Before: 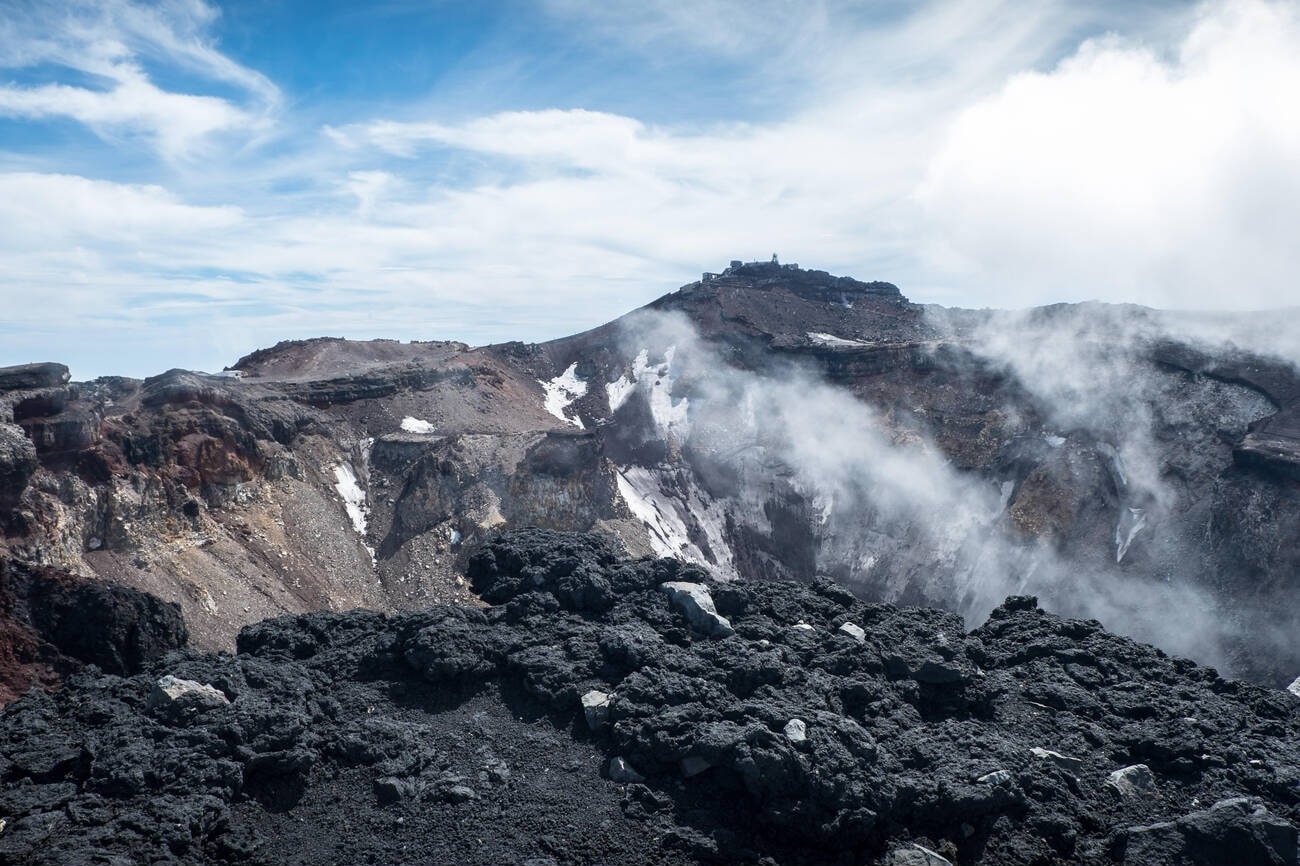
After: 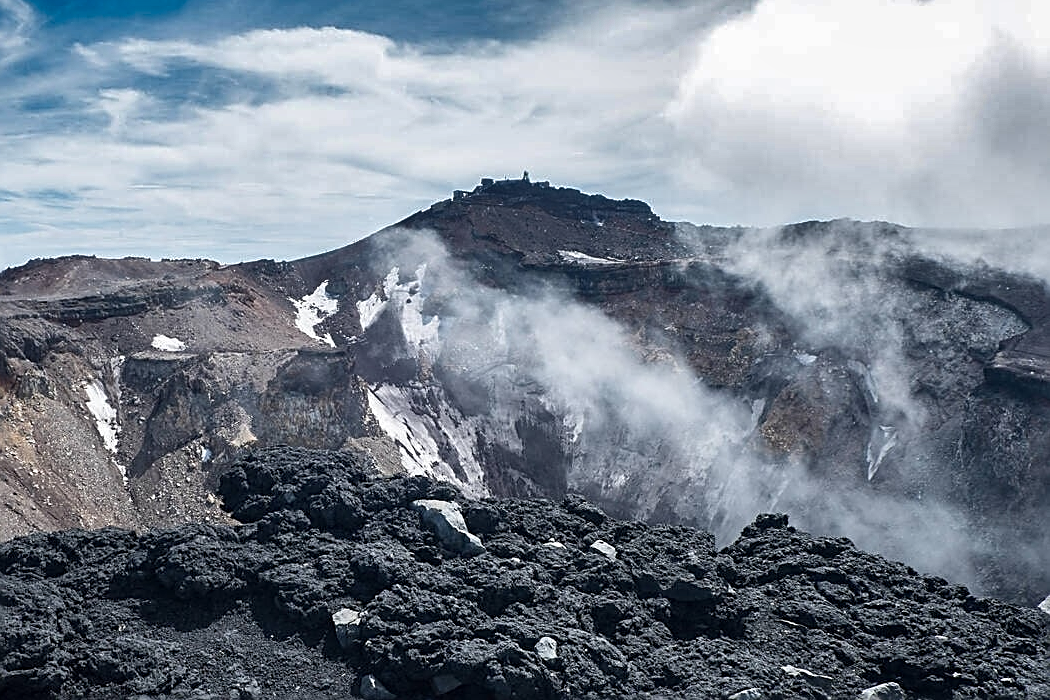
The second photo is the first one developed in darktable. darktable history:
sharpen: amount 0.75
crop: left 19.159%, top 9.58%, bottom 9.58%
tone curve: curves: ch0 [(0, 0) (0.584, 0.595) (1, 1)], preserve colors none
shadows and highlights: shadows 24.5, highlights -78.15, soften with gaussian
